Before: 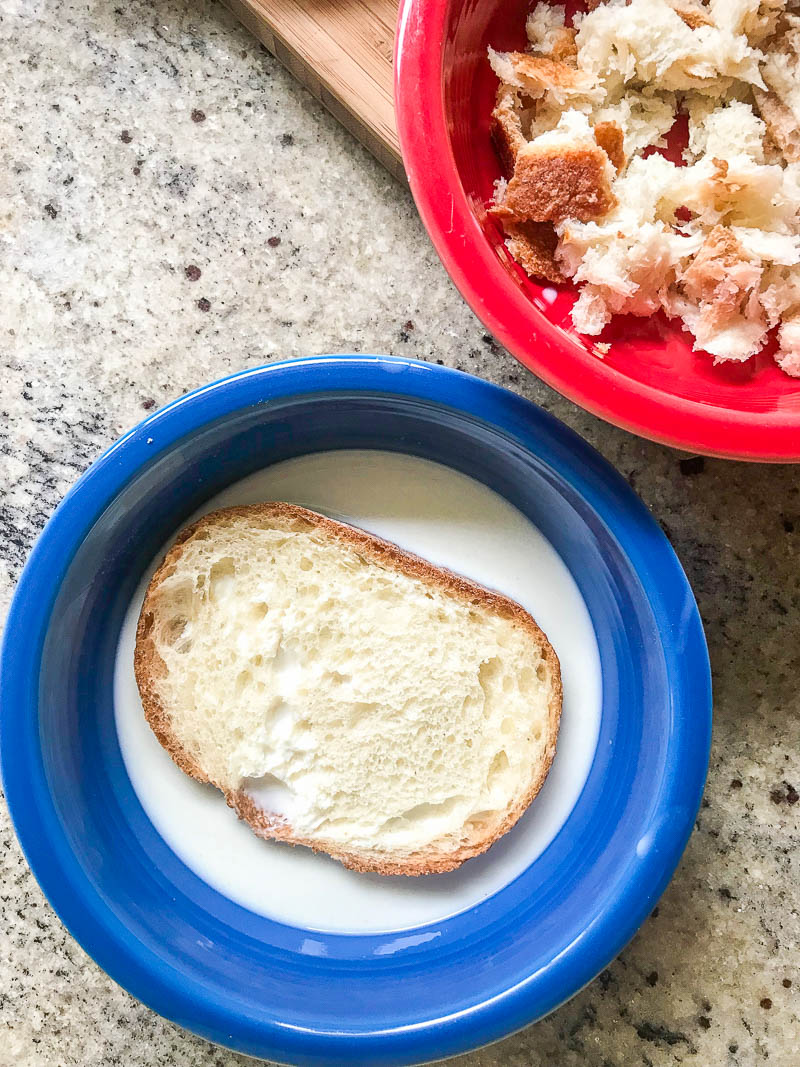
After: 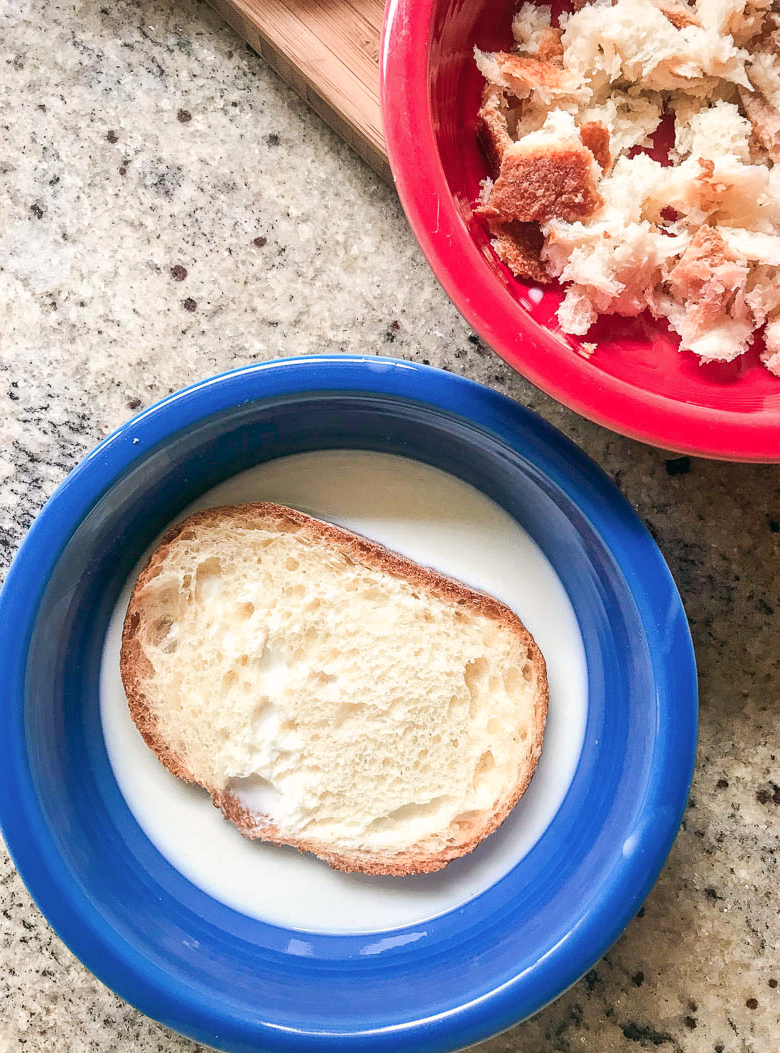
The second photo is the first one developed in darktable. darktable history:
crop and rotate: left 1.774%, right 0.633%, bottom 1.28%
color zones: curves: ch1 [(0, 0.469) (0.072, 0.457) (0.243, 0.494) (0.429, 0.5) (0.571, 0.5) (0.714, 0.5) (0.857, 0.5) (1, 0.469)]; ch2 [(0, 0.499) (0.143, 0.467) (0.242, 0.436) (0.429, 0.493) (0.571, 0.5) (0.714, 0.5) (0.857, 0.5) (1, 0.499)]
color balance: lift [1, 0.998, 1.001, 1.002], gamma [1, 1.02, 1, 0.98], gain [1, 1.02, 1.003, 0.98]
